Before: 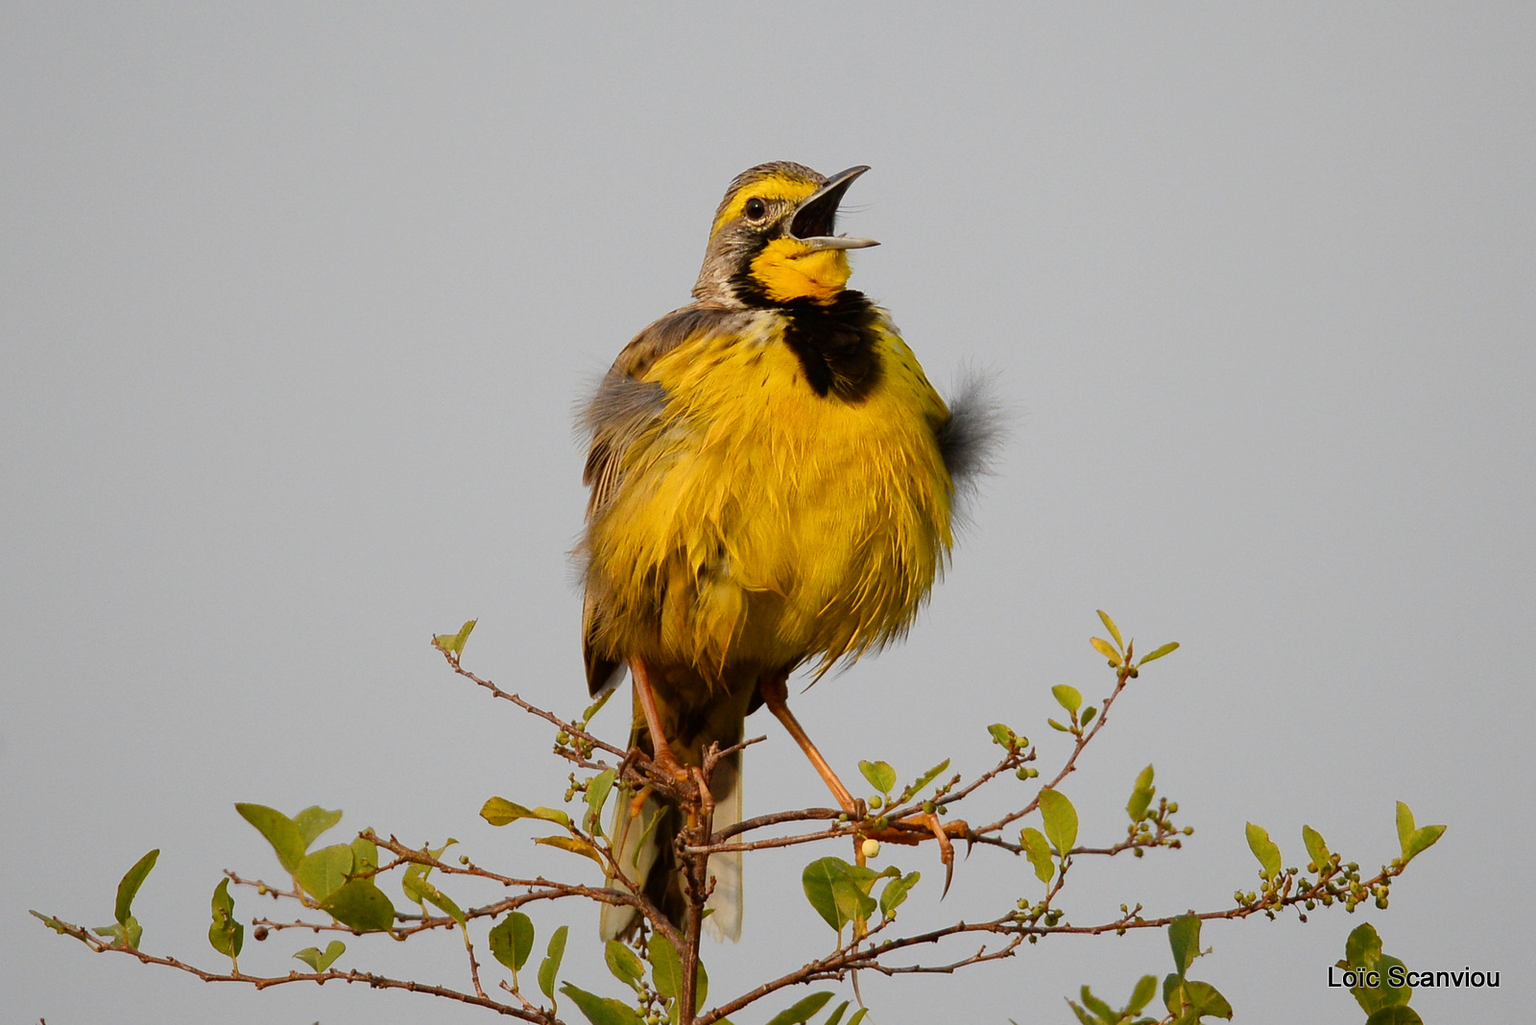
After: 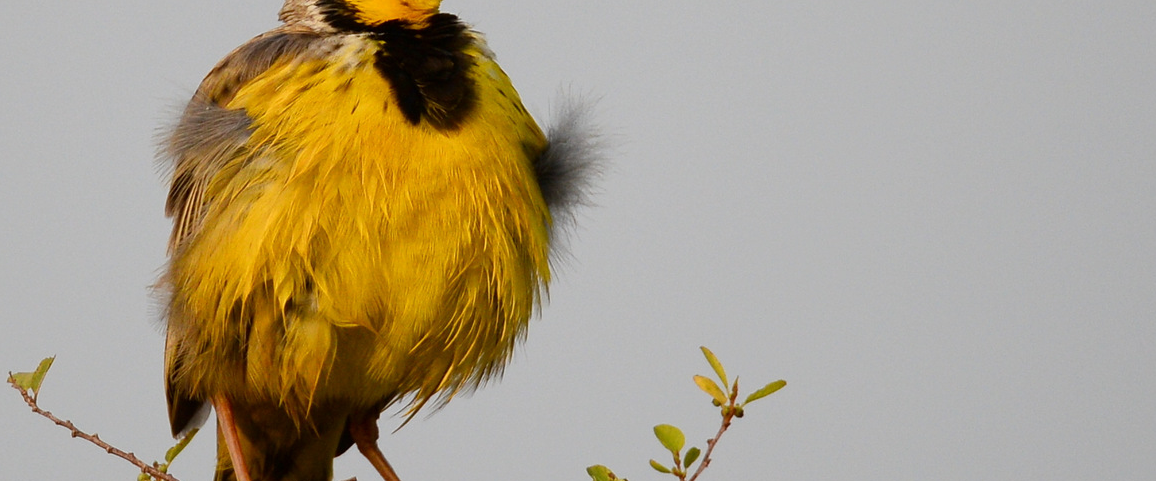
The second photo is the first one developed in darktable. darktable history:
crop and rotate: left 27.719%, top 27.12%, bottom 27.797%
